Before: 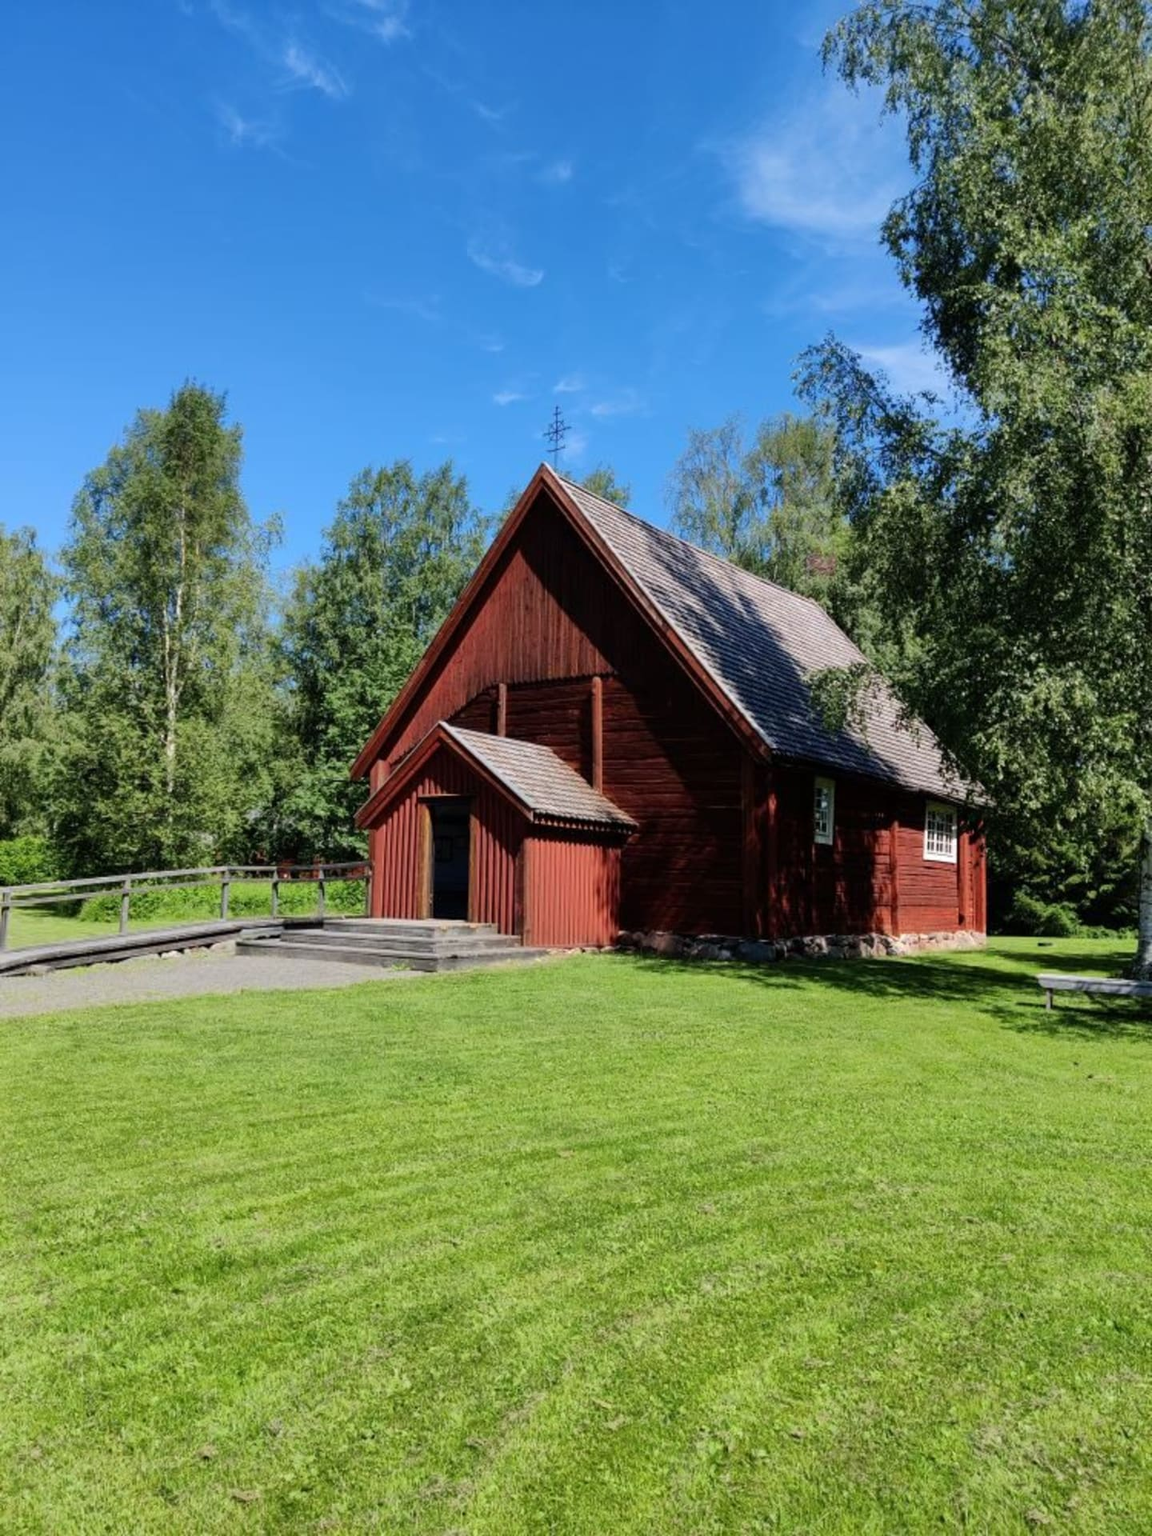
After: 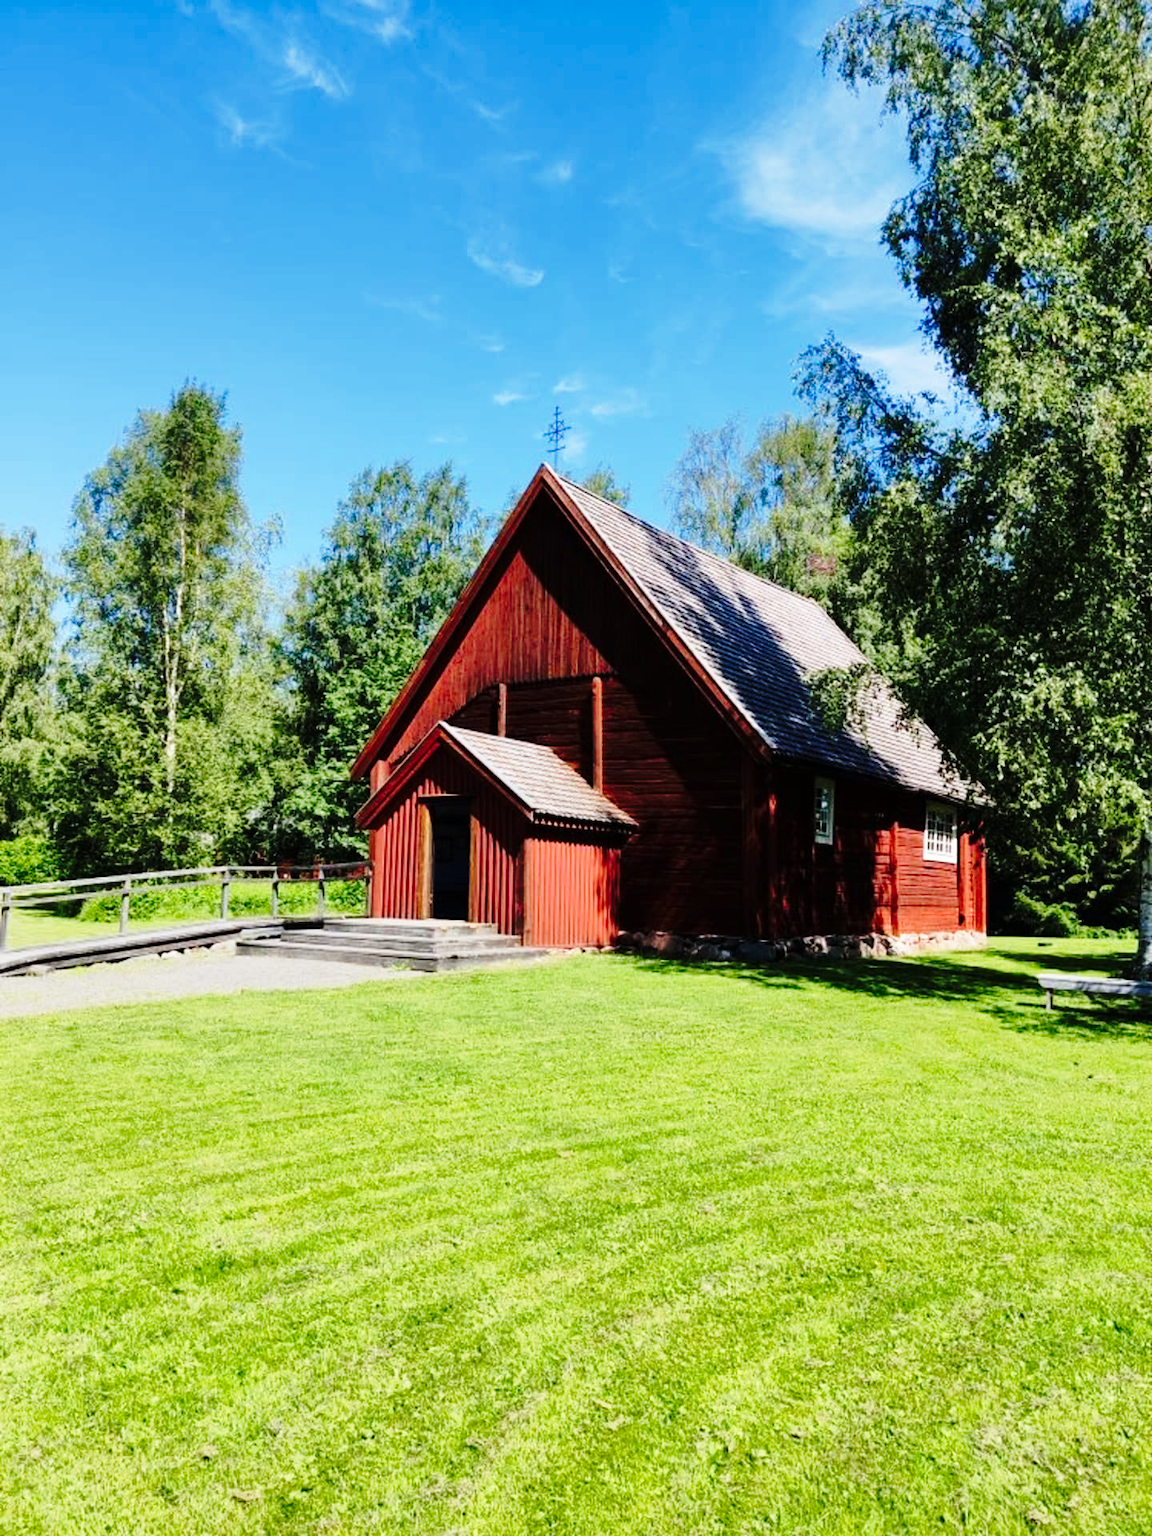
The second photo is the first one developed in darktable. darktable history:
base curve: curves: ch0 [(0, 0) (0.04, 0.03) (0.133, 0.232) (0.448, 0.748) (0.843, 0.968) (1, 1)], preserve colors none
color zones: curves: ch0 [(0, 0.5) (0.143, 0.5) (0.286, 0.5) (0.429, 0.5) (0.571, 0.5) (0.714, 0.476) (0.857, 0.5) (1, 0.5)]; ch2 [(0, 0.5) (0.143, 0.5) (0.286, 0.5) (0.429, 0.5) (0.571, 0.5) (0.714, 0.487) (0.857, 0.5) (1, 0.5)]
